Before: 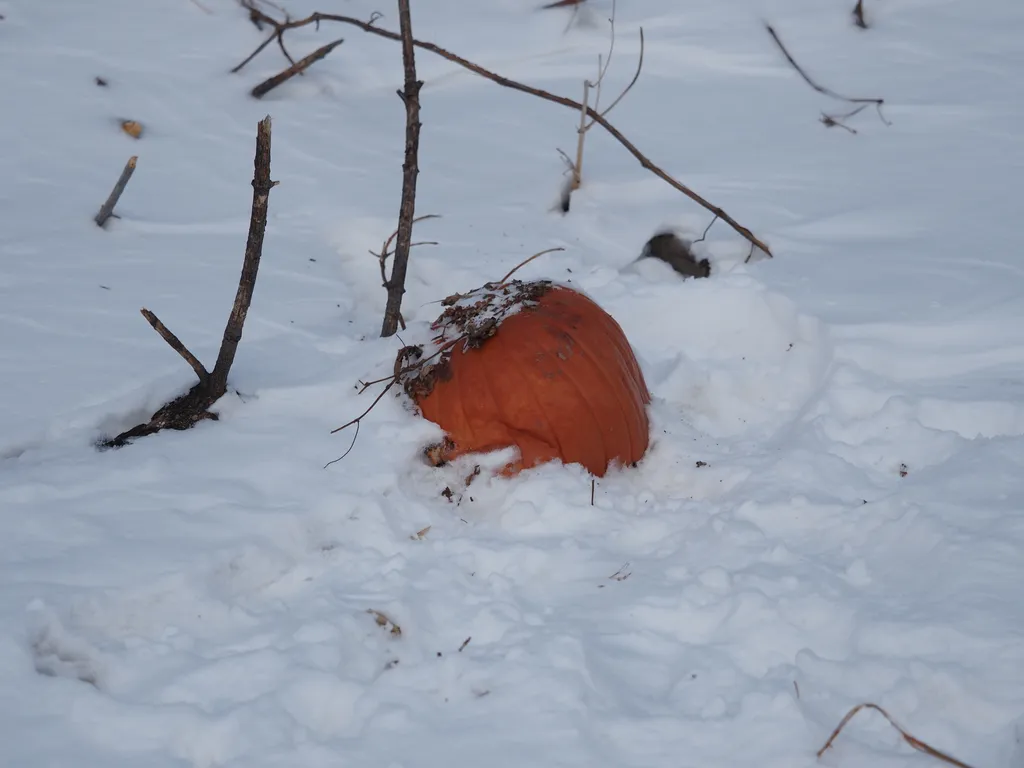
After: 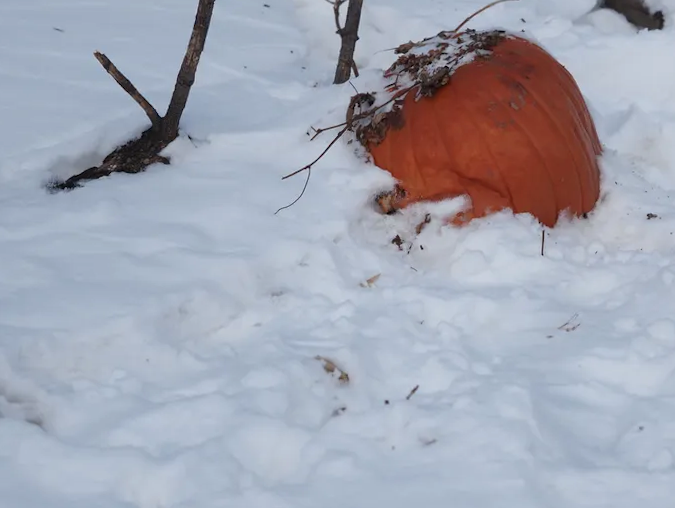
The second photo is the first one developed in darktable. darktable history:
crop and rotate: angle -0.949°, left 3.713%, top 32.4%, right 28.907%
exposure: exposure 0.213 EV, compensate highlight preservation false
